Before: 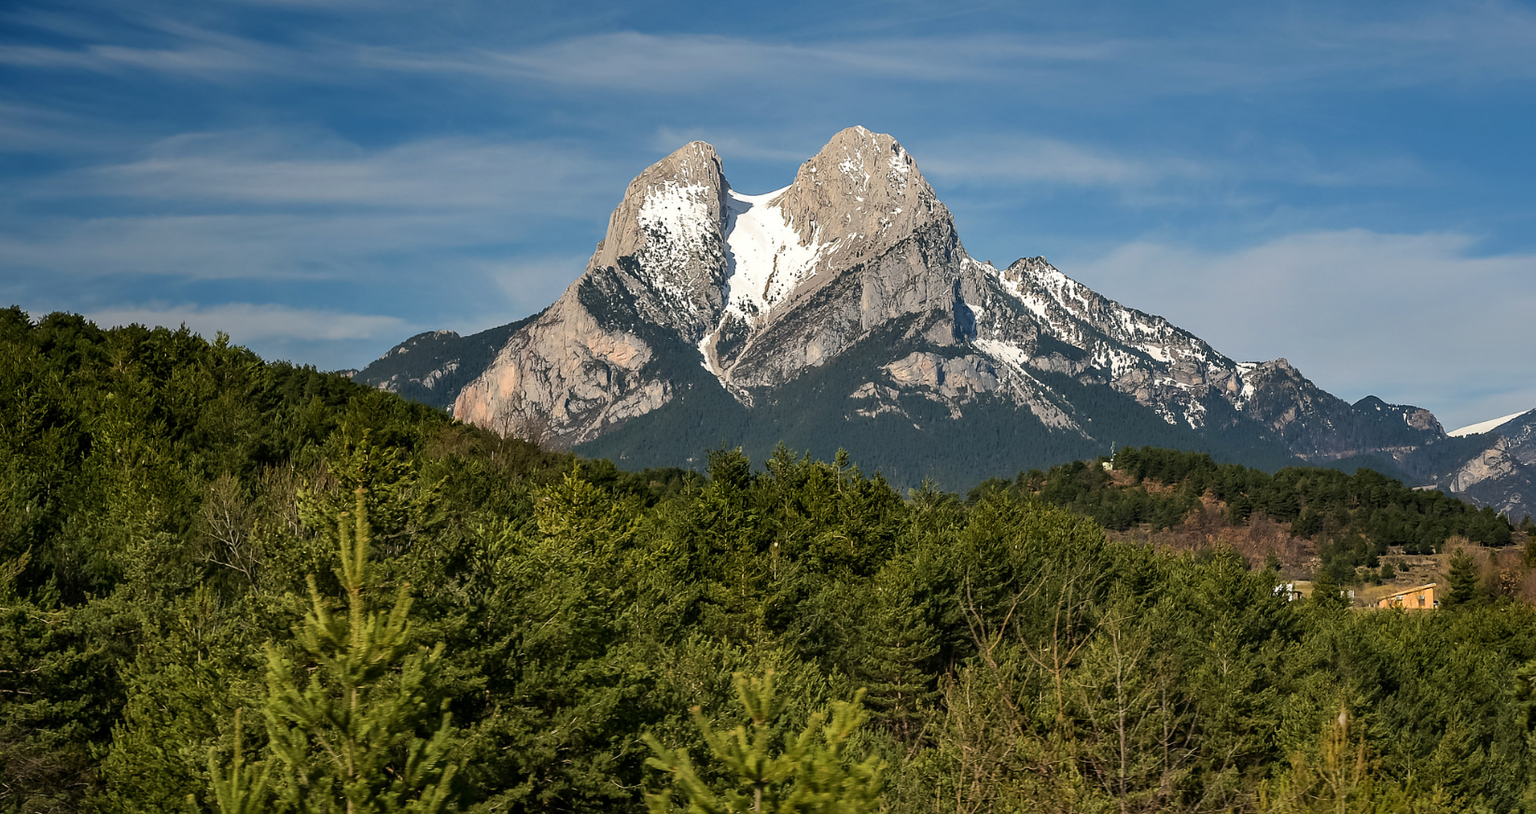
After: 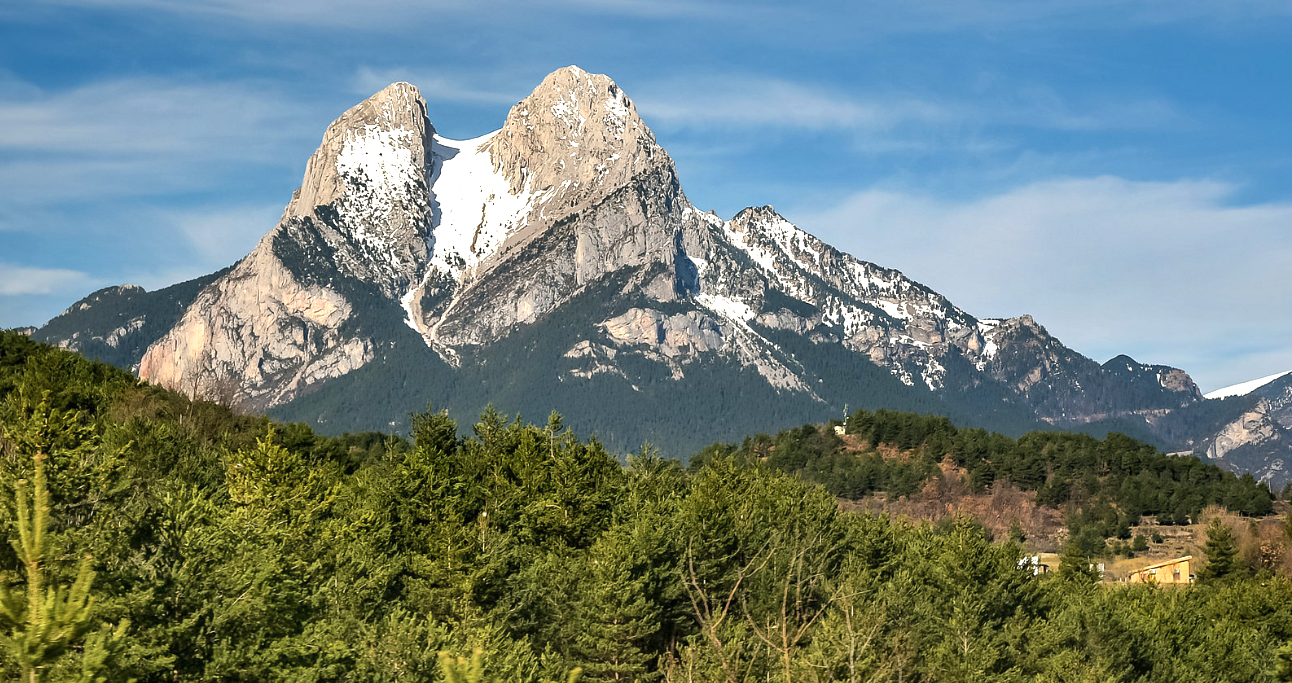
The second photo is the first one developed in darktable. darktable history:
exposure: black level correction 0, exposure 0.693 EV, compensate highlight preservation false
crop and rotate: left 21.088%, top 8.042%, right 0.372%, bottom 13.613%
shadows and highlights: soften with gaussian
